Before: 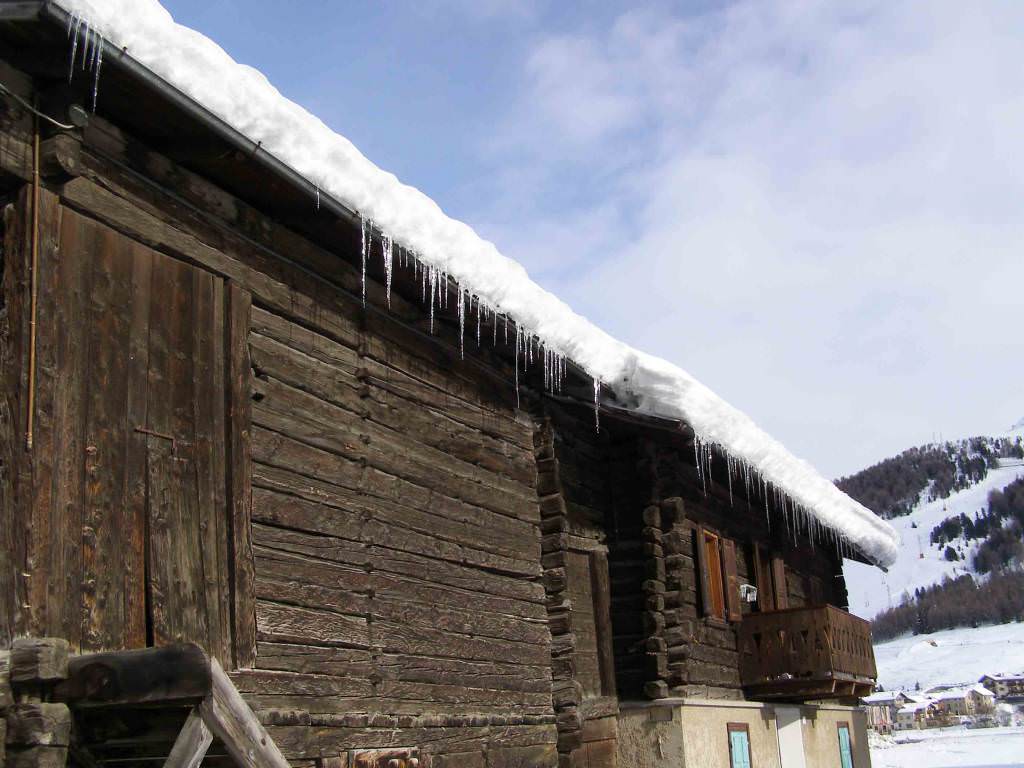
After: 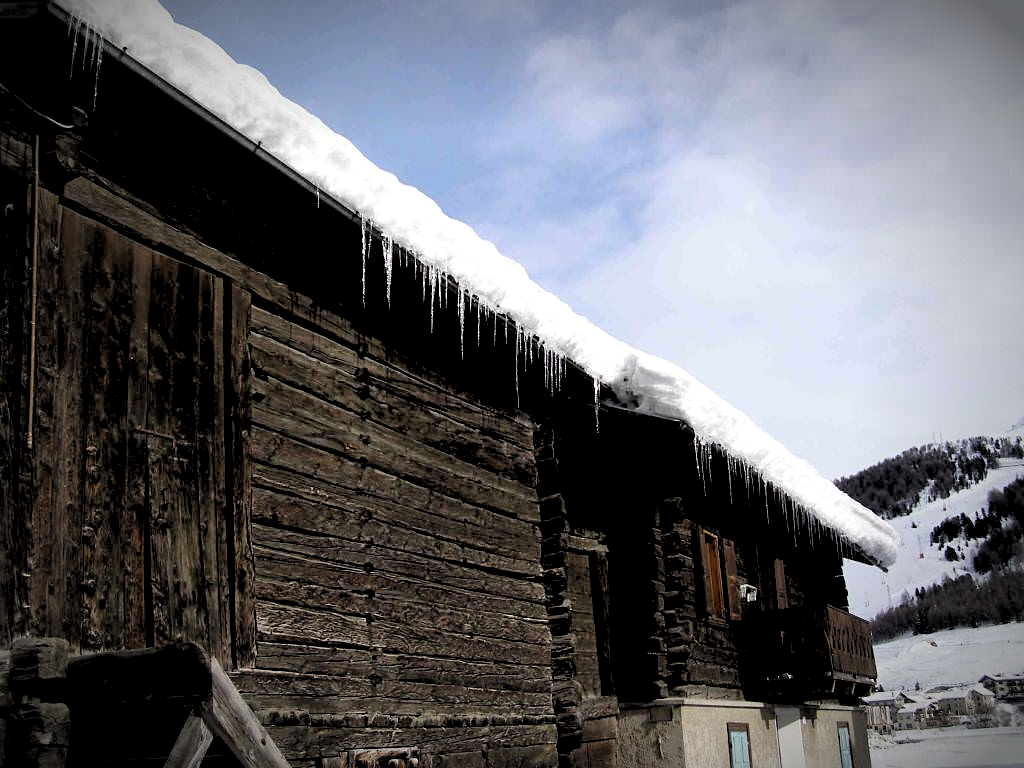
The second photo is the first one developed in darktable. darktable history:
sharpen: amount 0.2
rgb levels: levels [[0.034, 0.472, 0.904], [0, 0.5, 1], [0, 0.5, 1]]
tone equalizer: on, module defaults
vignetting: fall-off start 67.5%, fall-off radius 67.23%, brightness -0.813, automatic ratio true
